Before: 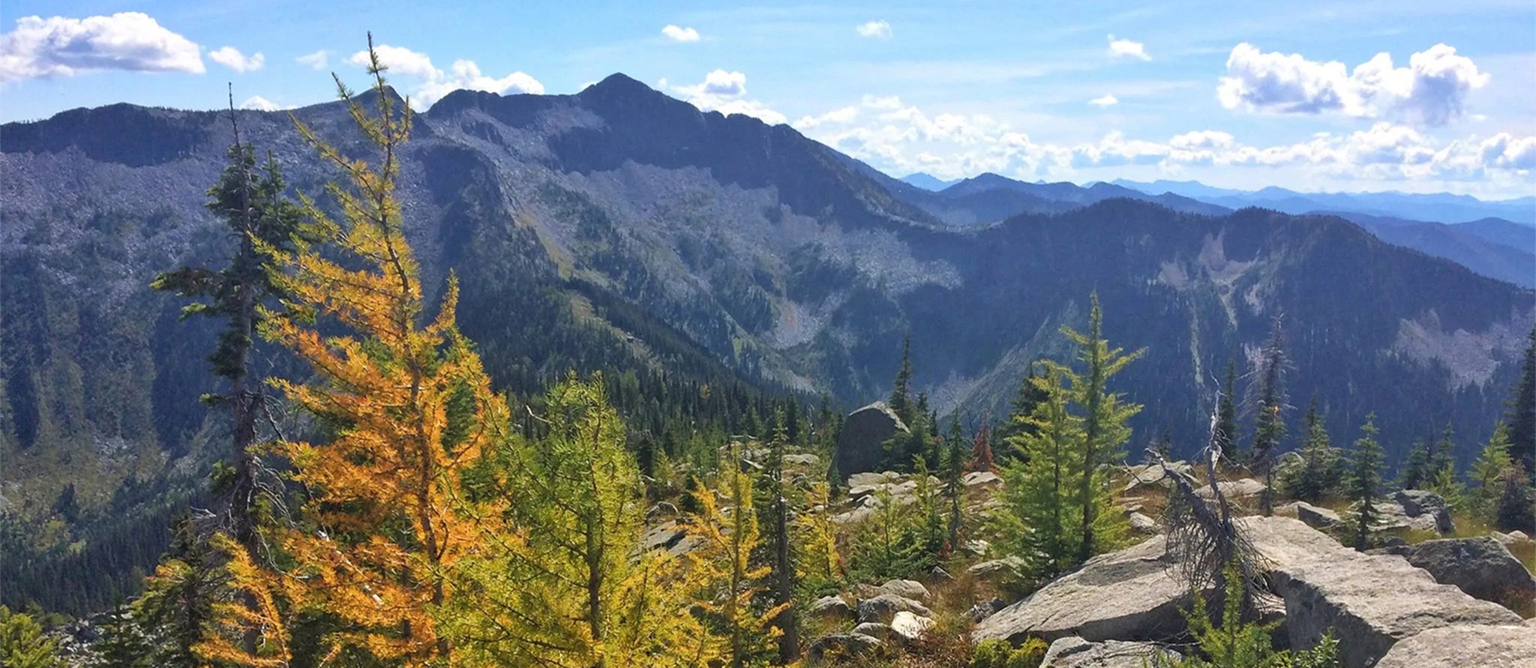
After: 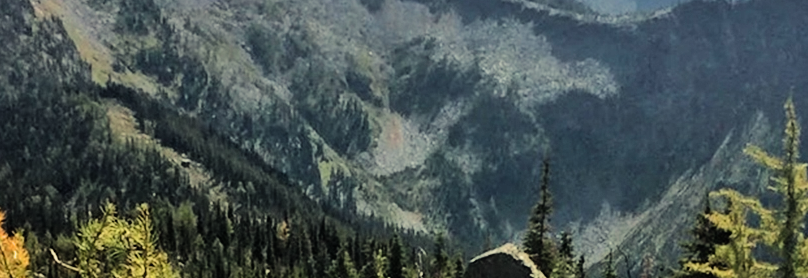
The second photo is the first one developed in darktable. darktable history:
filmic rgb: black relative exposure -5 EV, white relative exposure 3.5 EV, hardness 3.19, contrast 1.5, highlights saturation mix -50%
exposure: black level correction 0.001, compensate highlight preservation false
shadows and highlights: highlights 70.7, soften with gaussian
color correction: highlights a* -6.69, highlights b* 0.49
crop: left 31.751%, top 32.172%, right 27.8%, bottom 35.83%
white balance: red 1.138, green 0.996, blue 0.812
